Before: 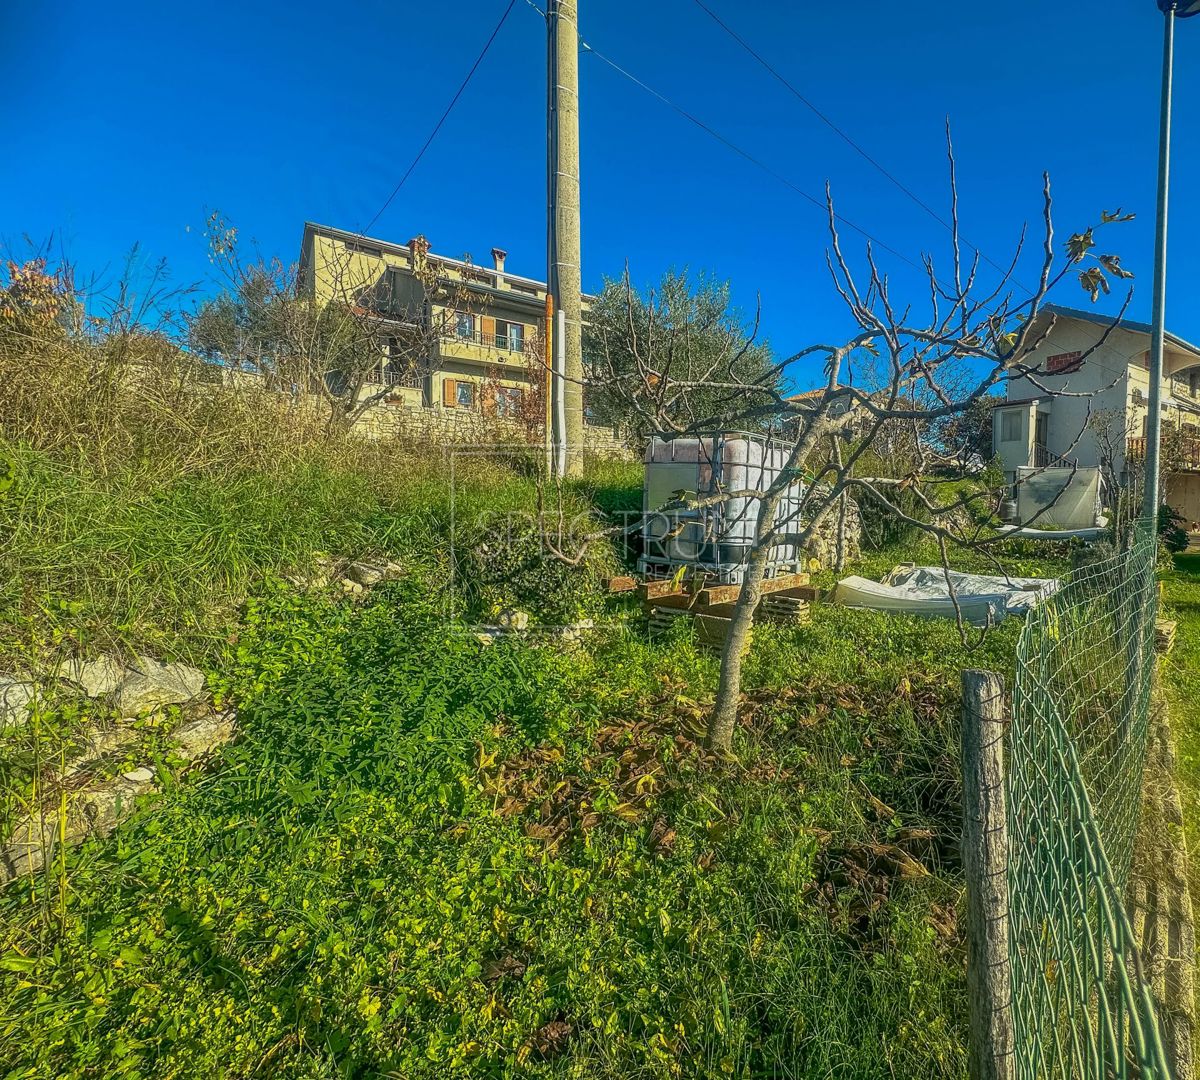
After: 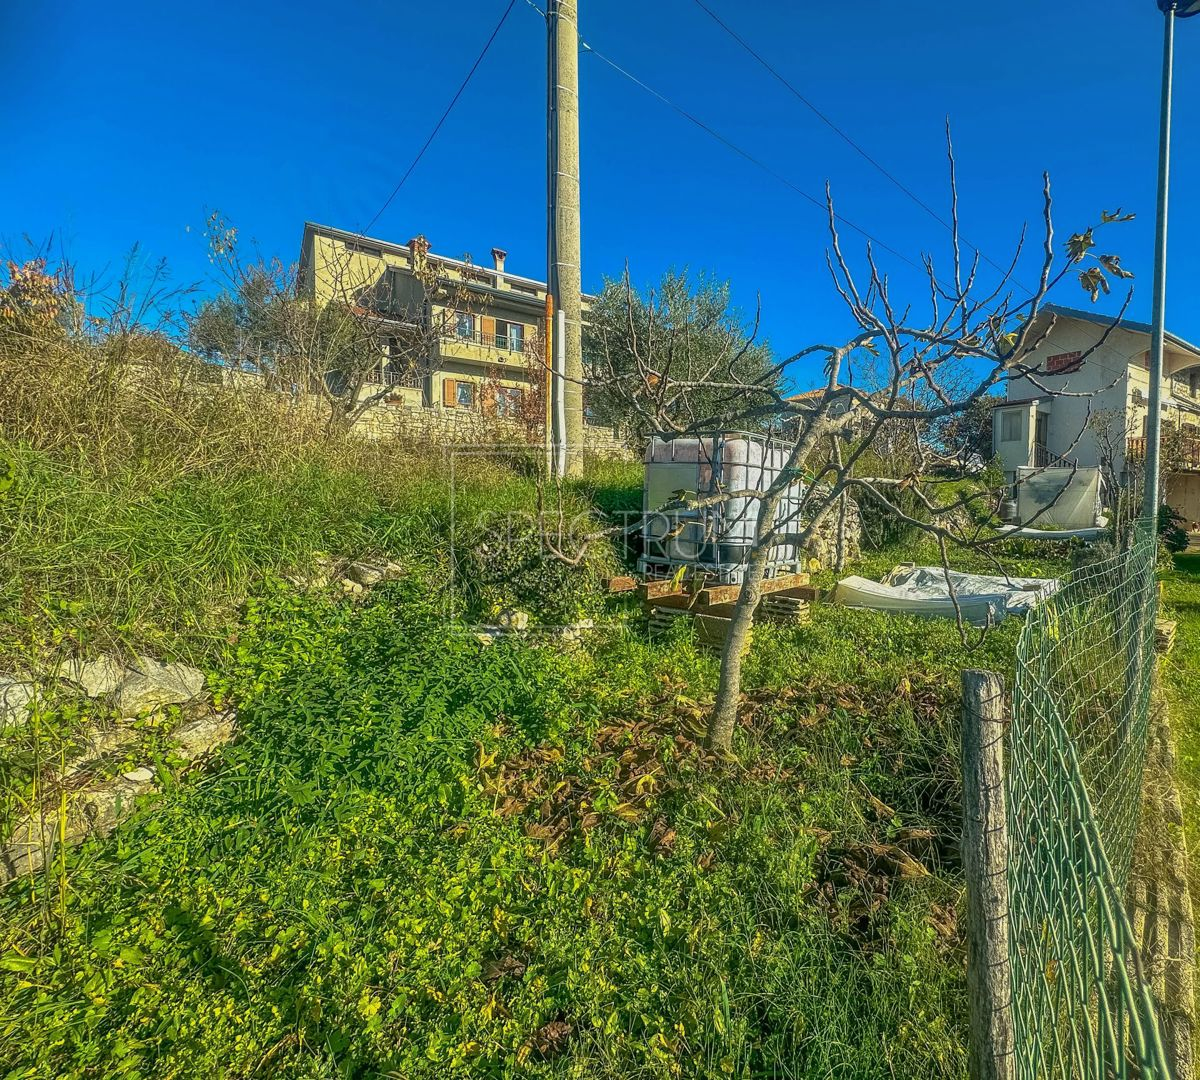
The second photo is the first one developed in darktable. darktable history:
shadows and highlights: low approximation 0.01, soften with gaussian
exposure: exposure 0.078 EV, compensate highlight preservation false
